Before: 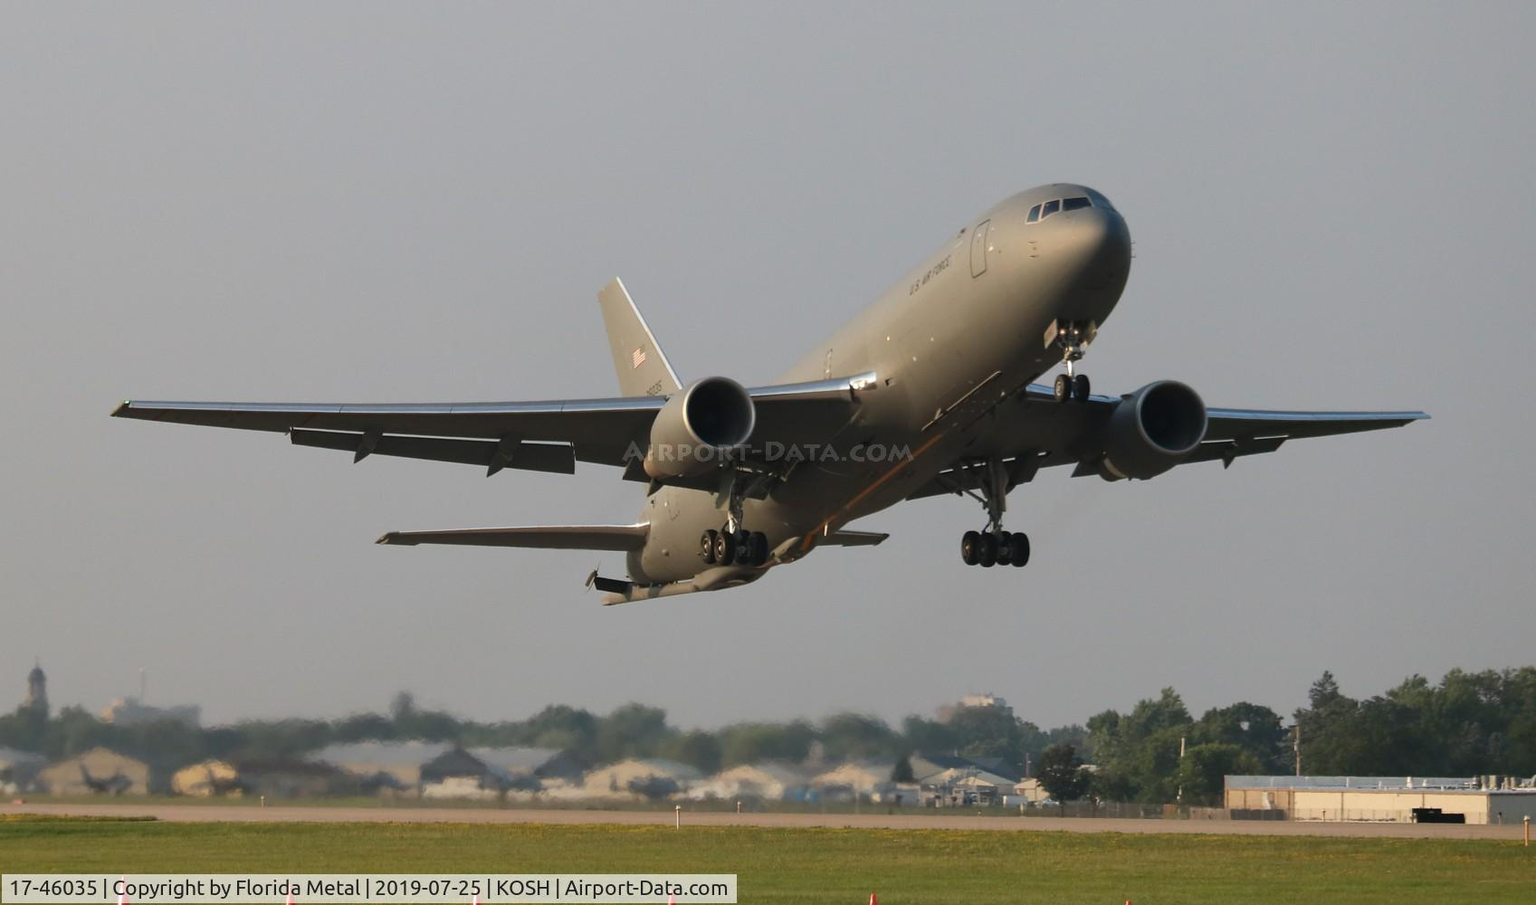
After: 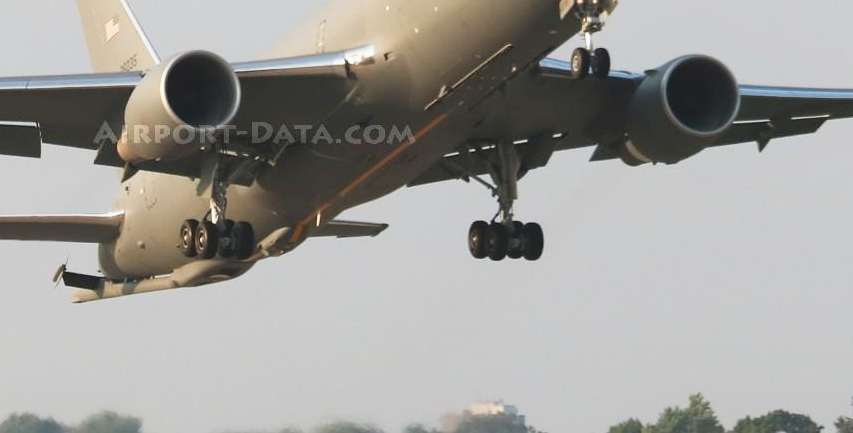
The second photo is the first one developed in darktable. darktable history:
crop: left 35.013%, top 36.604%, right 14.7%, bottom 20.021%
contrast brightness saturation: contrast -0.094, saturation -0.097
tone curve: curves: ch0 [(0, 0.017) (0.259, 0.344) (0.593, 0.778) (0.786, 0.931) (1, 0.999)]; ch1 [(0, 0) (0.405, 0.387) (0.442, 0.47) (0.492, 0.5) (0.511, 0.503) (0.548, 0.596) (0.7, 0.795) (1, 1)]; ch2 [(0, 0) (0.411, 0.433) (0.5, 0.504) (0.535, 0.581) (1, 1)], preserve colors none
tone equalizer: on, module defaults
